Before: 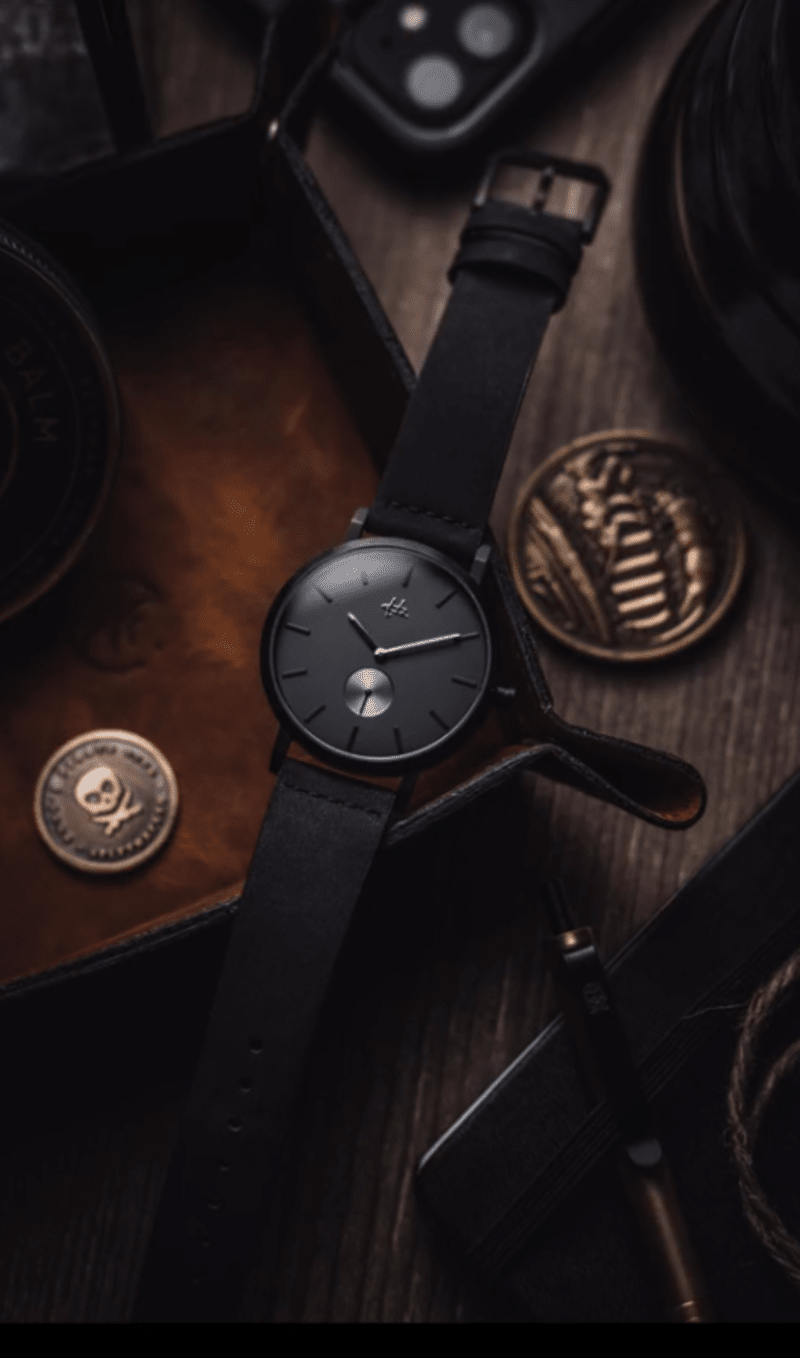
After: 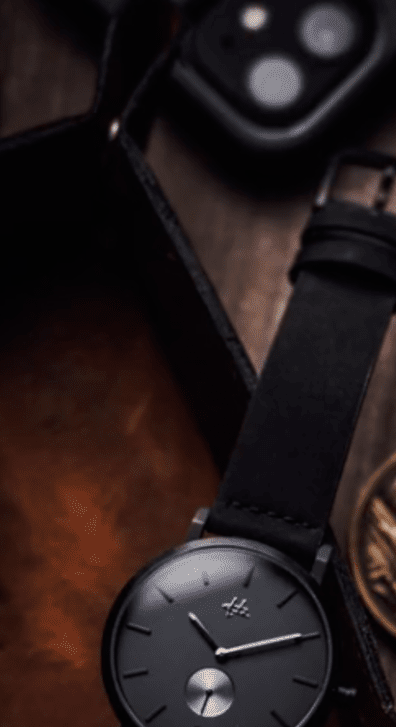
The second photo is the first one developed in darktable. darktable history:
tone curve: curves: ch0 [(0, 0) (0.037, 0.011) (0.131, 0.108) (0.279, 0.279) (0.476, 0.554) (0.617, 0.693) (0.704, 0.77) (0.813, 0.852) (0.916, 0.924) (1, 0.993)]; ch1 [(0, 0) (0.318, 0.278) (0.444, 0.427) (0.493, 0.492) (0.508, 0.502) (0.534, 0.529) (0.562, 0.563) (0.626, 0.662) (0.746, 0.764) (1, 1)]; ch2 [(0, 0) (0.316, 0.292) (0.381, 0.37) (0.423, 0.448) (0.476, 0.492) (0.502, 0.498) (0.522, 0.518) (0.533, 0.532) (0.586, 0.631) (0.634, 0.663) (0.7, 0.7) (0.861, 0.808) (1, 0.951)], preserve colors none
crop: left 19.876%, right 30.506%, bottom 46.395%
